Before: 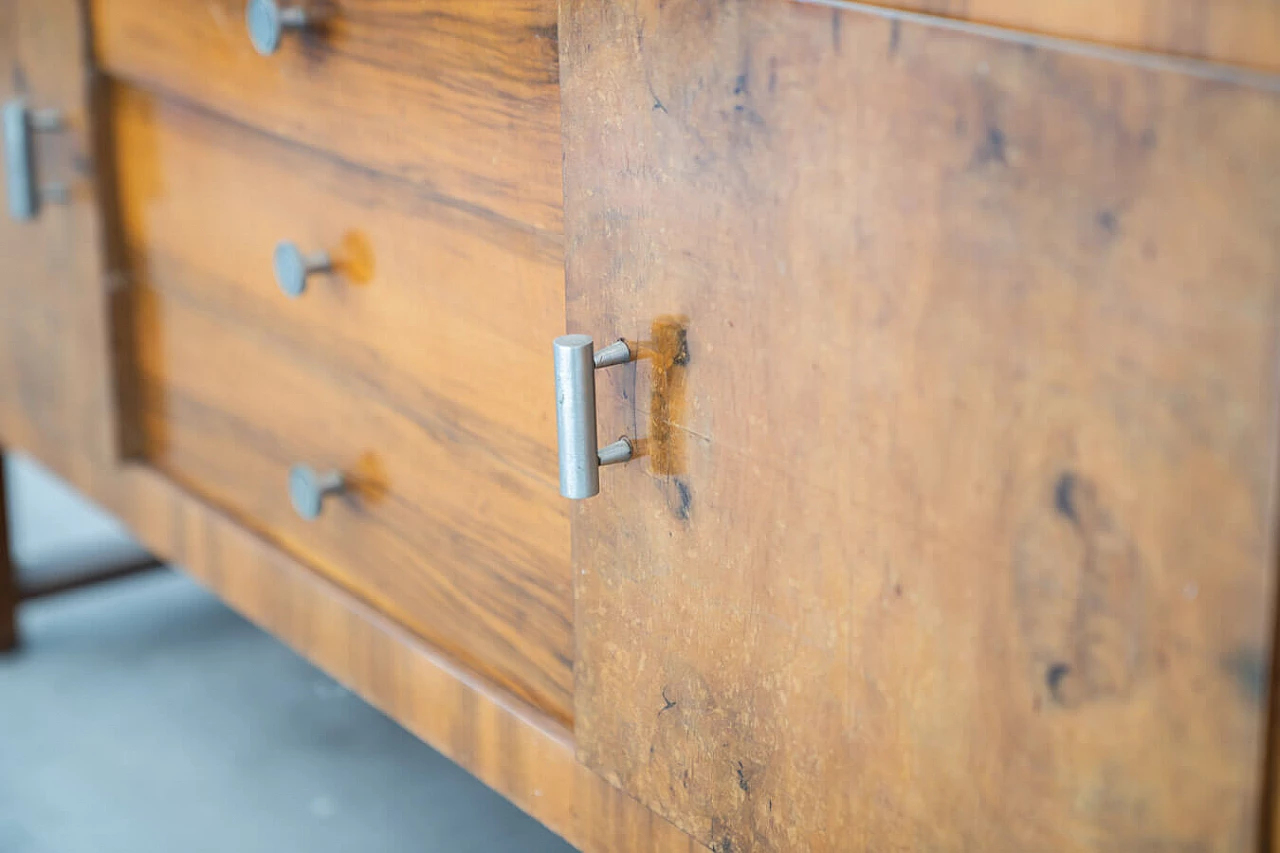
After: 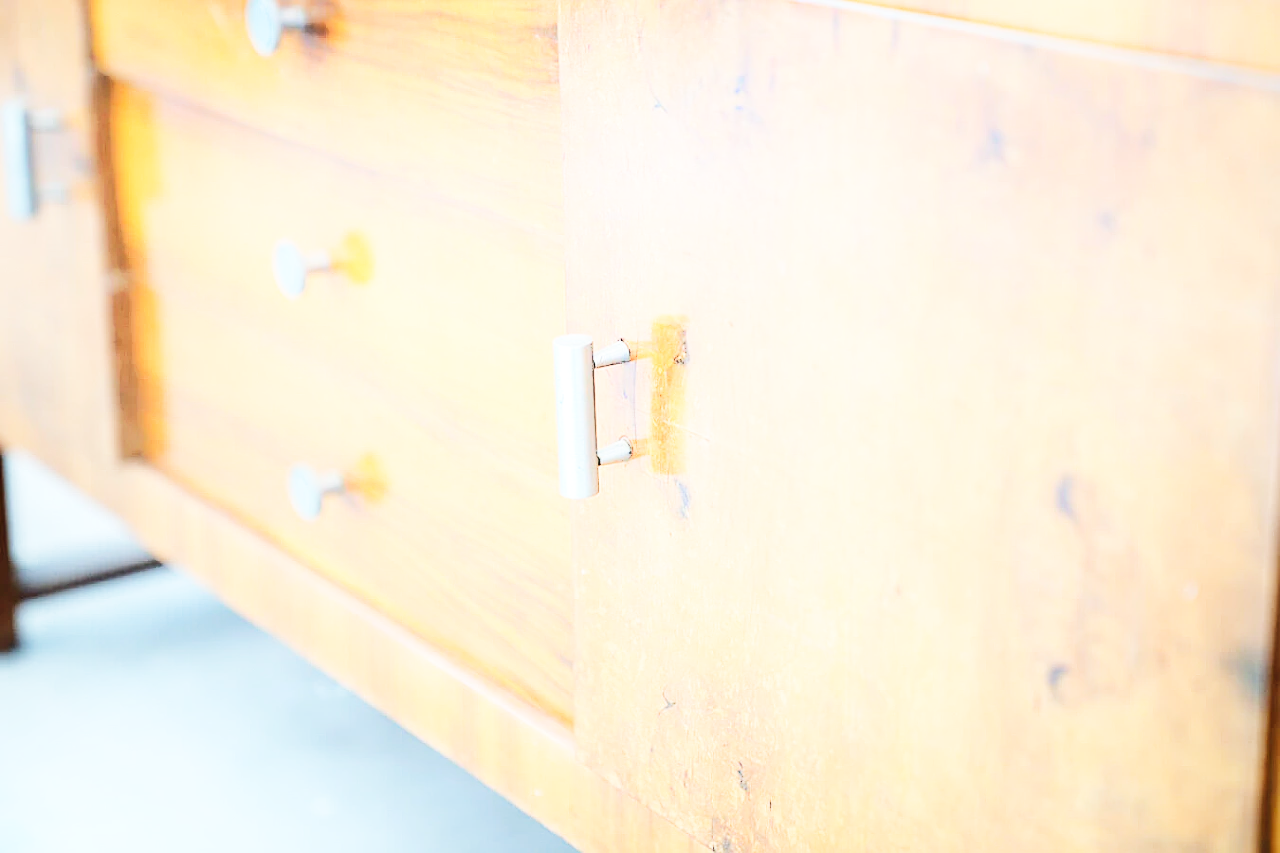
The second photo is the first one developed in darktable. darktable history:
shadows and highlights: shadows -24.07, highlights 49.37, soften with gaussian
base curve: curves: ch0 [(0, 0.003) (0.001, 0.002) (0.006, 0.004) (0.02, 0.022) (0.048, 0.086) (0.094, 0.234) (0.162, 0.431) (0.258, 0.629) (0.385, 0.8) (0.548, 0.918) (0.751, 0.988) (1, 1)], preserve colors none
sharpen: amount 0.208
